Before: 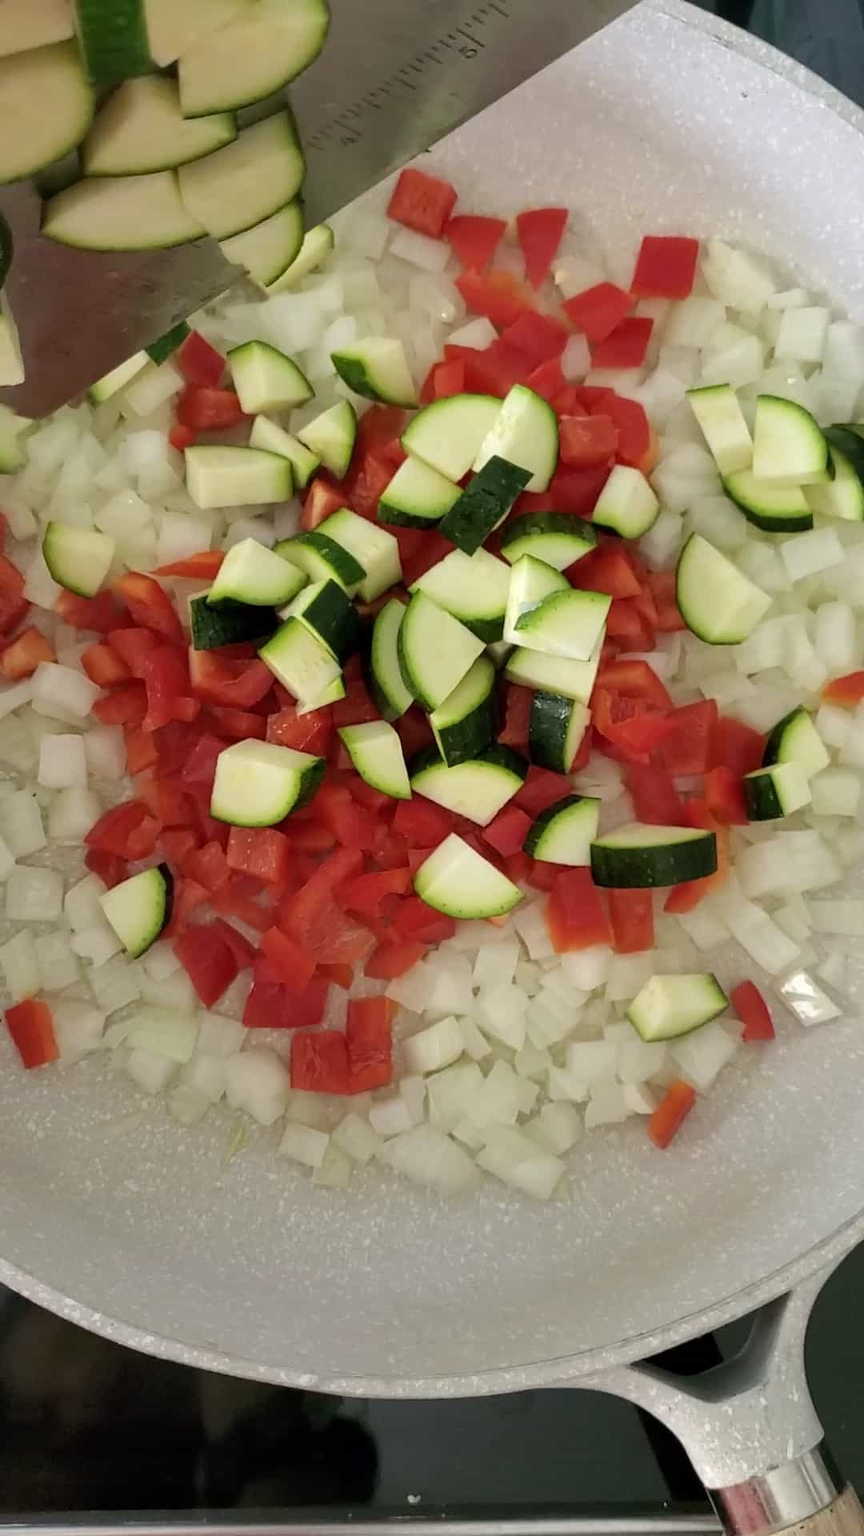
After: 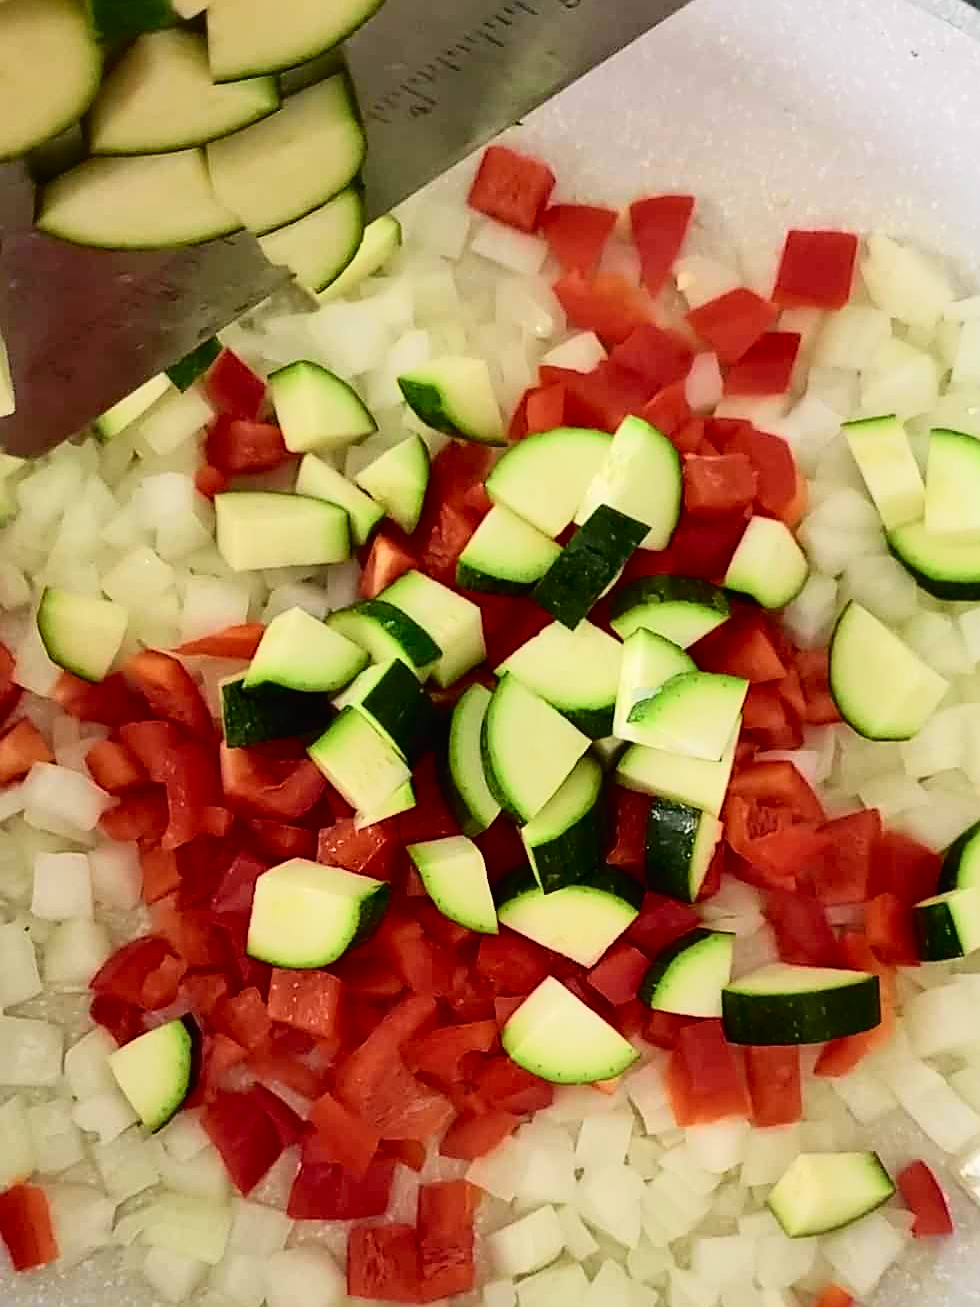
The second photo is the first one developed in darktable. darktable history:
sharpen: on, module defaults
tone curve: curves: ch0 [(0, 0.014) (0.17, 0.099) (0.398, 0.423) (0.725, 0.828) (0.872, 0.918) (1, 0.981)]; ch1 [(0, 0) (0.402, 0.36) (0.489, 0.491) (0.5, 0.503) (0.515, 0.52) (0.545, 0.572) (0.615, 0.662) (0.701, 0.725) (1, 1)]; ch2 [(0, 0) (0.42, 0.458) (0.485, 0.499) (0.503, 0.503) (0.531, 0.542) (0.561, 0.594) (0.644, 0.694) (0.717, 0.753) (1, 0.991)], color space Lab, independent channels, preserve colors none
crop: left 1.548%, top 3.427%, right 7.684%, bottom 28.484%
